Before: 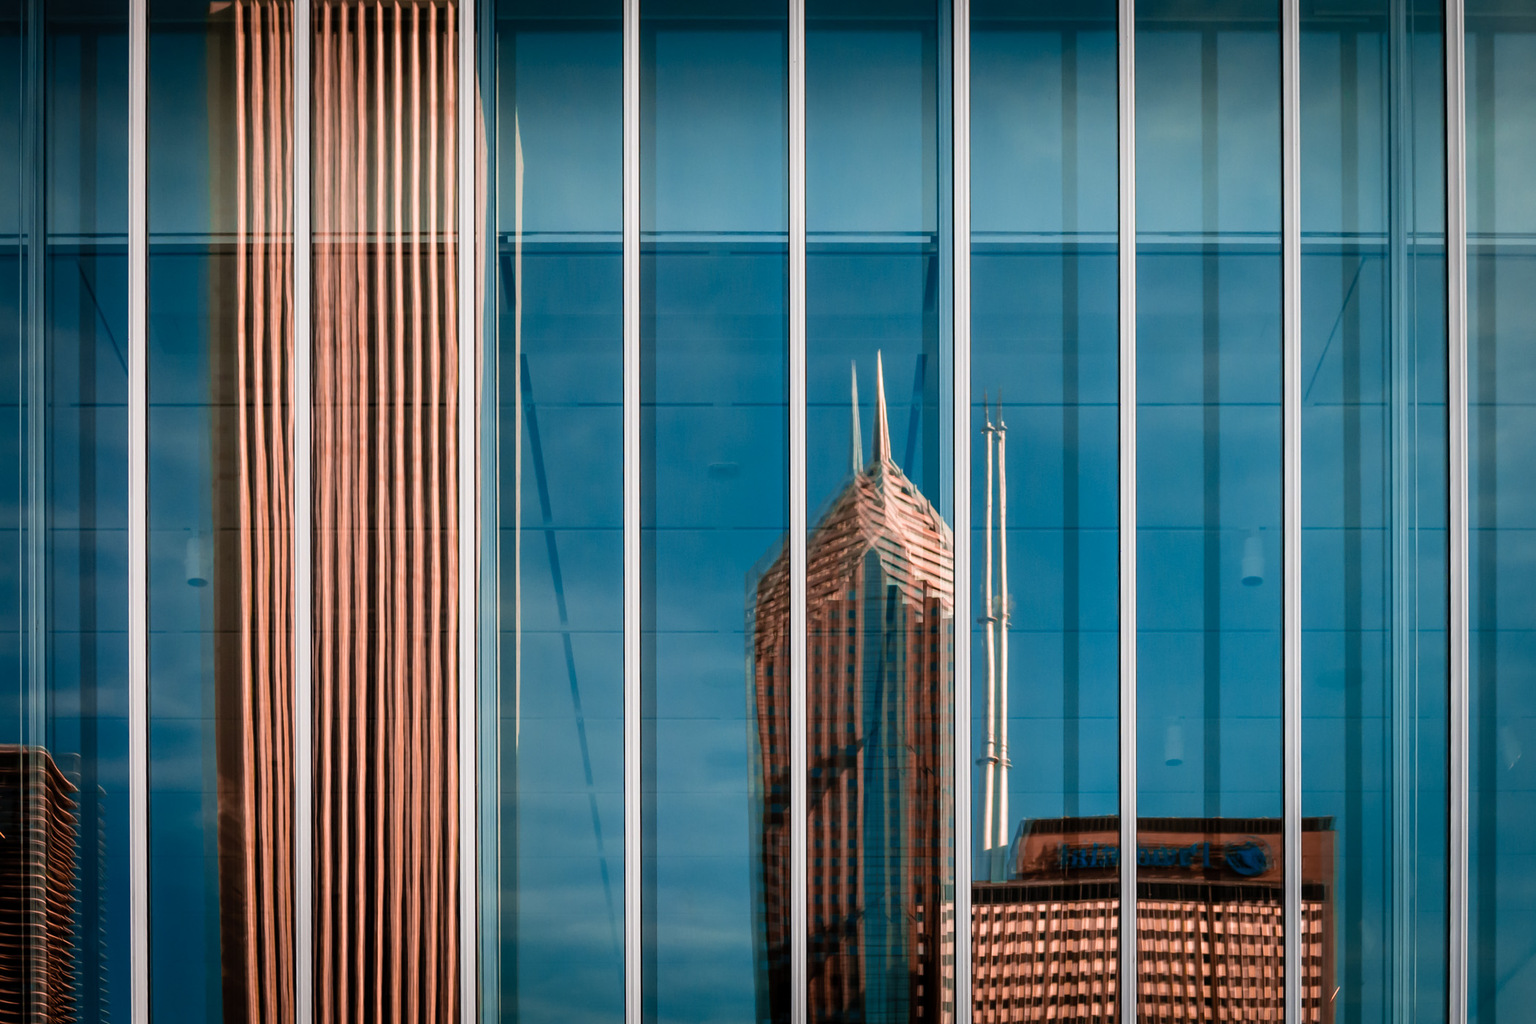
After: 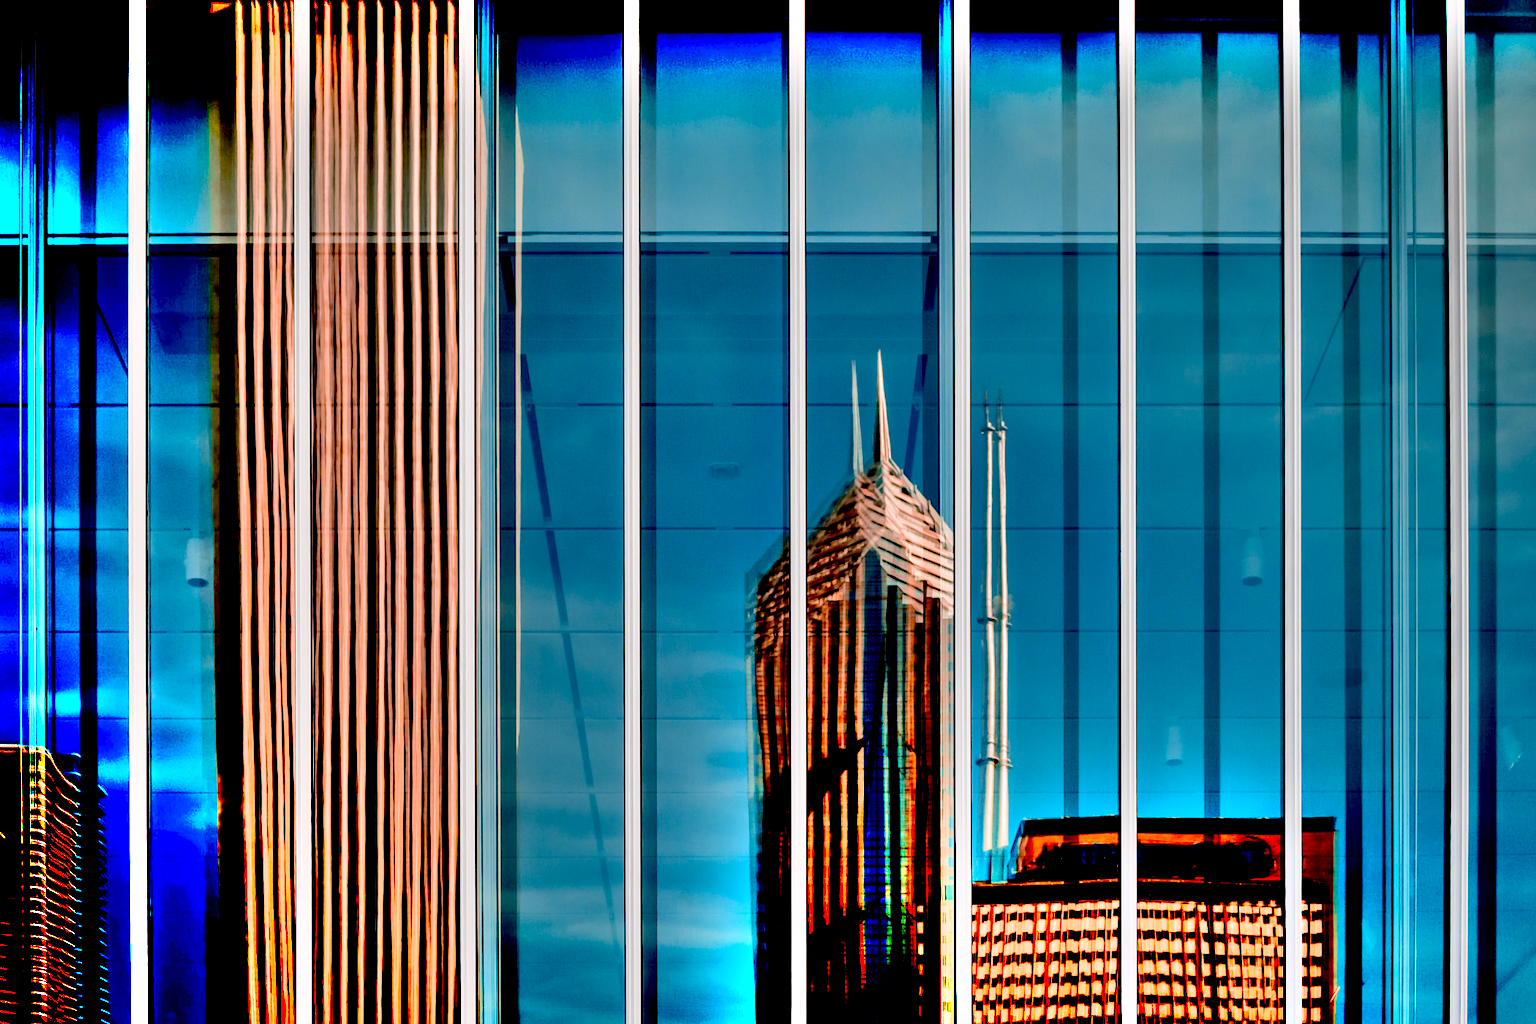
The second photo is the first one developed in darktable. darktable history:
shadows and highlights: shadows 75.12, highlights -61.07, soften with gaussian
exposure: black level correction 0.057, compensate highlight preservation false
